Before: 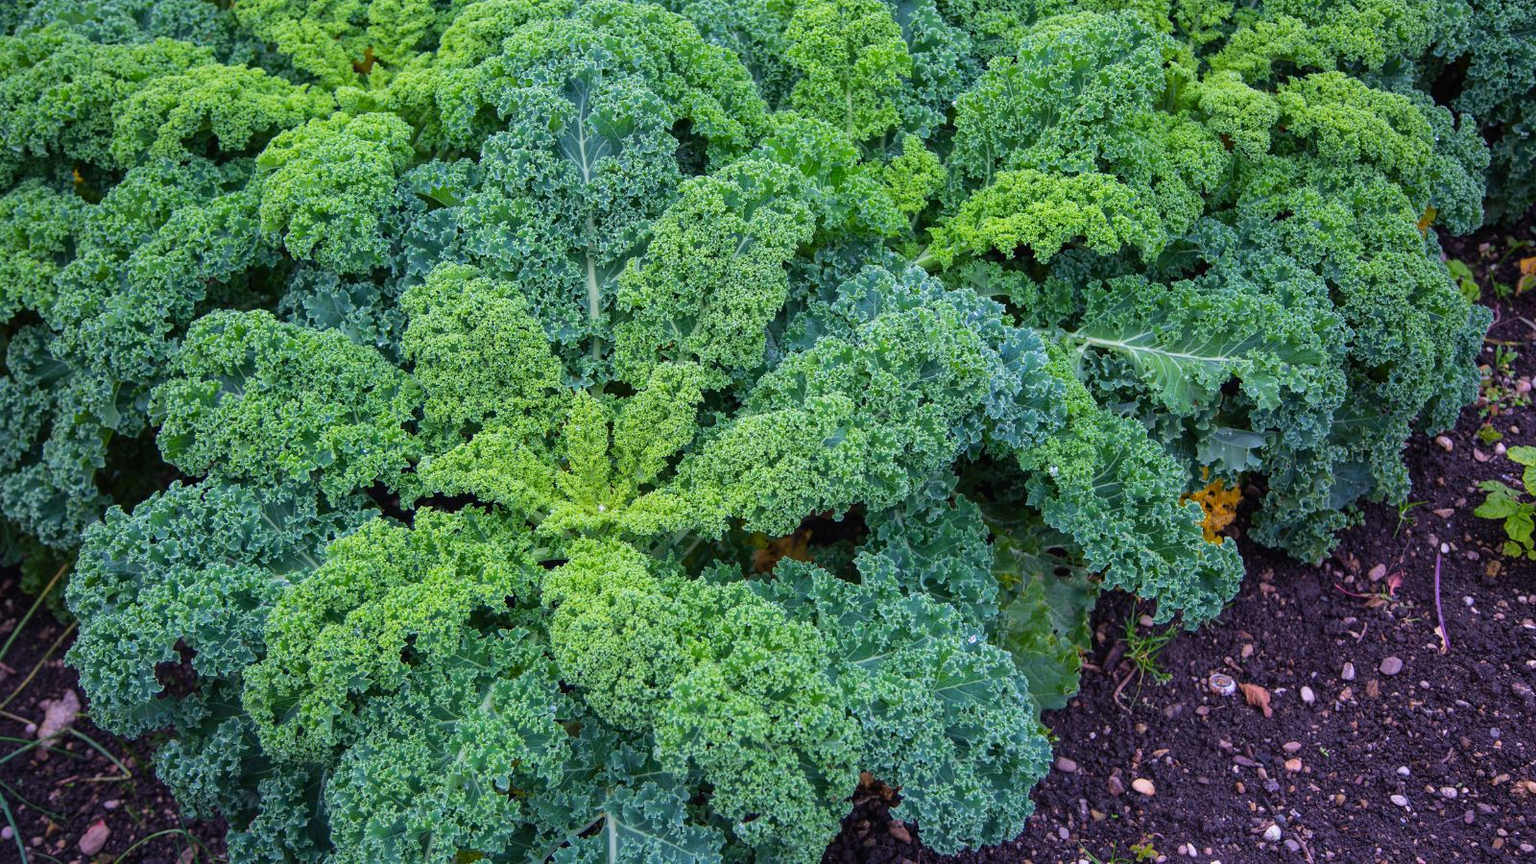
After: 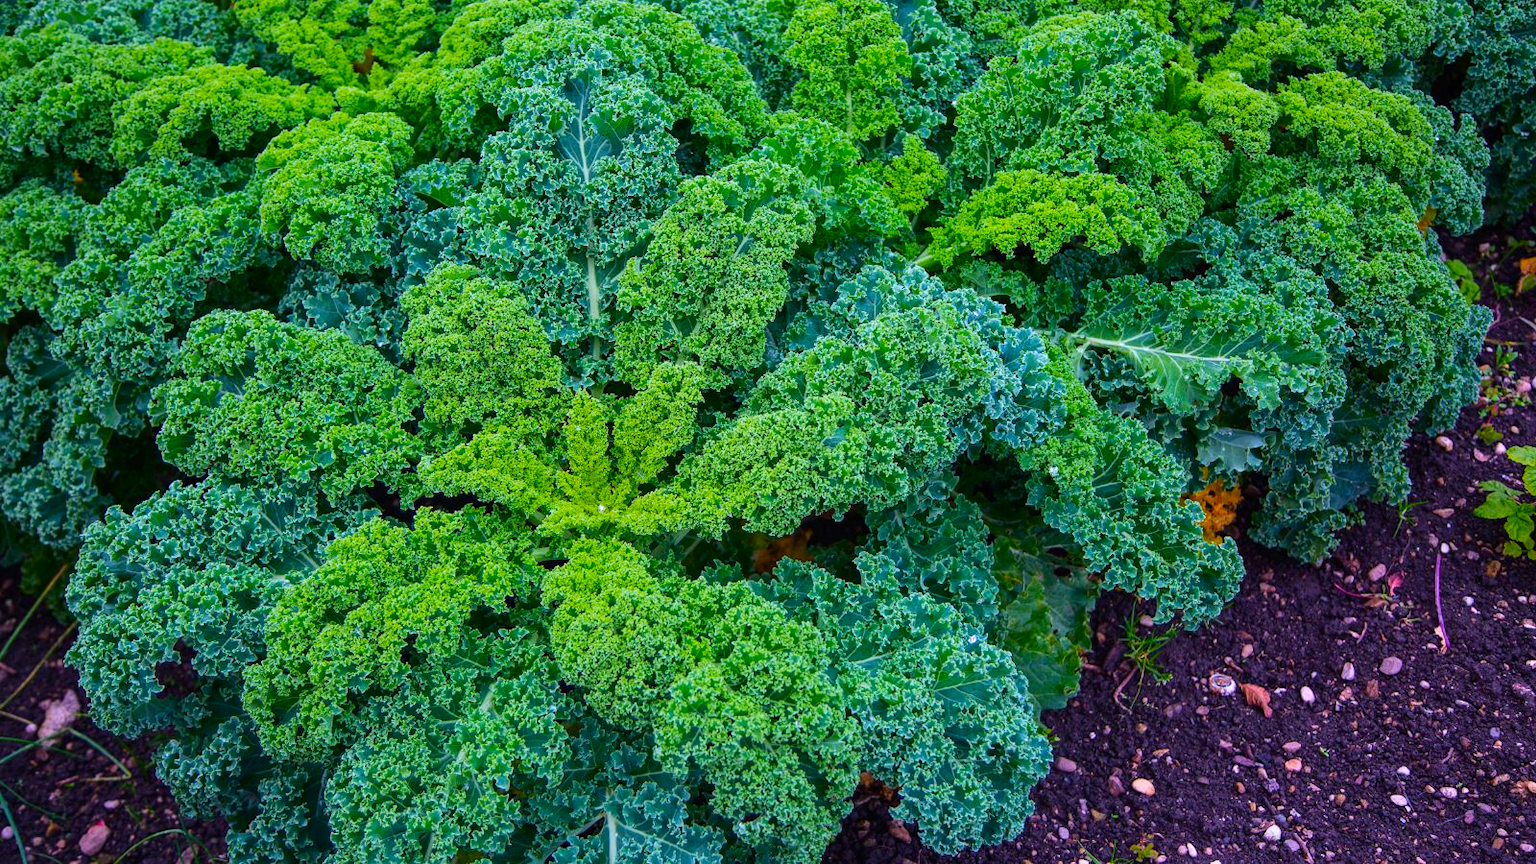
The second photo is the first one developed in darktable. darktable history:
color zones: curves: ch0 [(0.25, 0.667) (0.758, 0.368)]; ch1 [(0.215, 0.245) (0.761, 0.373)]; ch2 [(0.247, 0.554) (0.761, 0.436)], mix -128.99%
contrast brightness saturation: contrast 0.165, saturation 0.322
